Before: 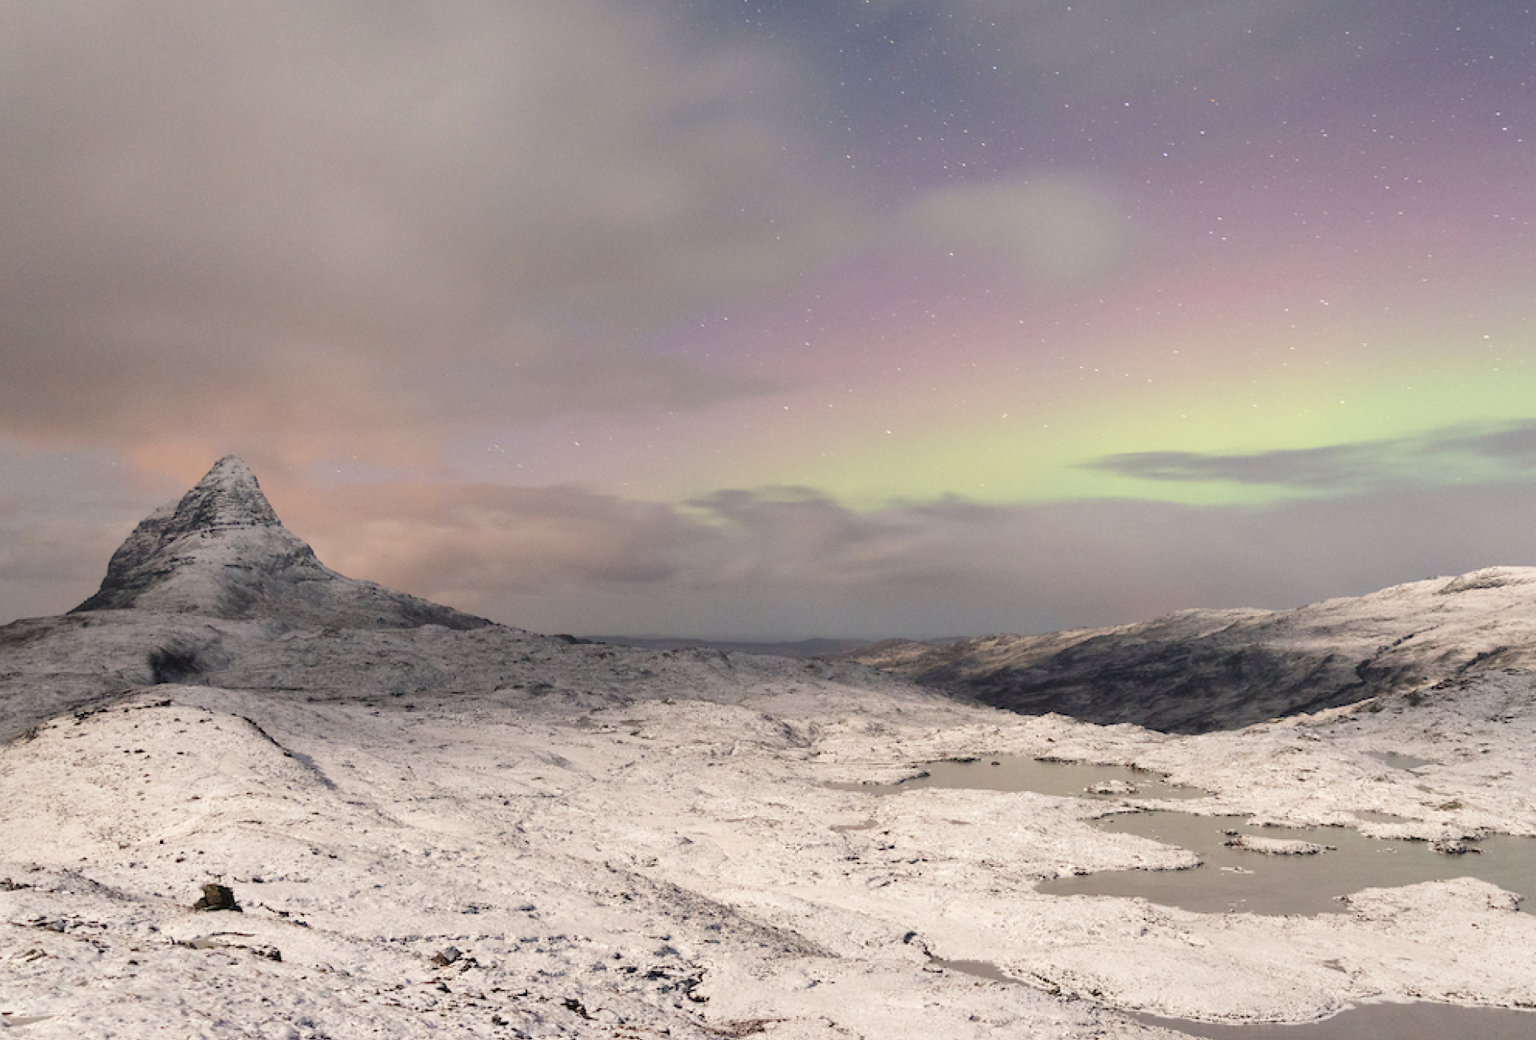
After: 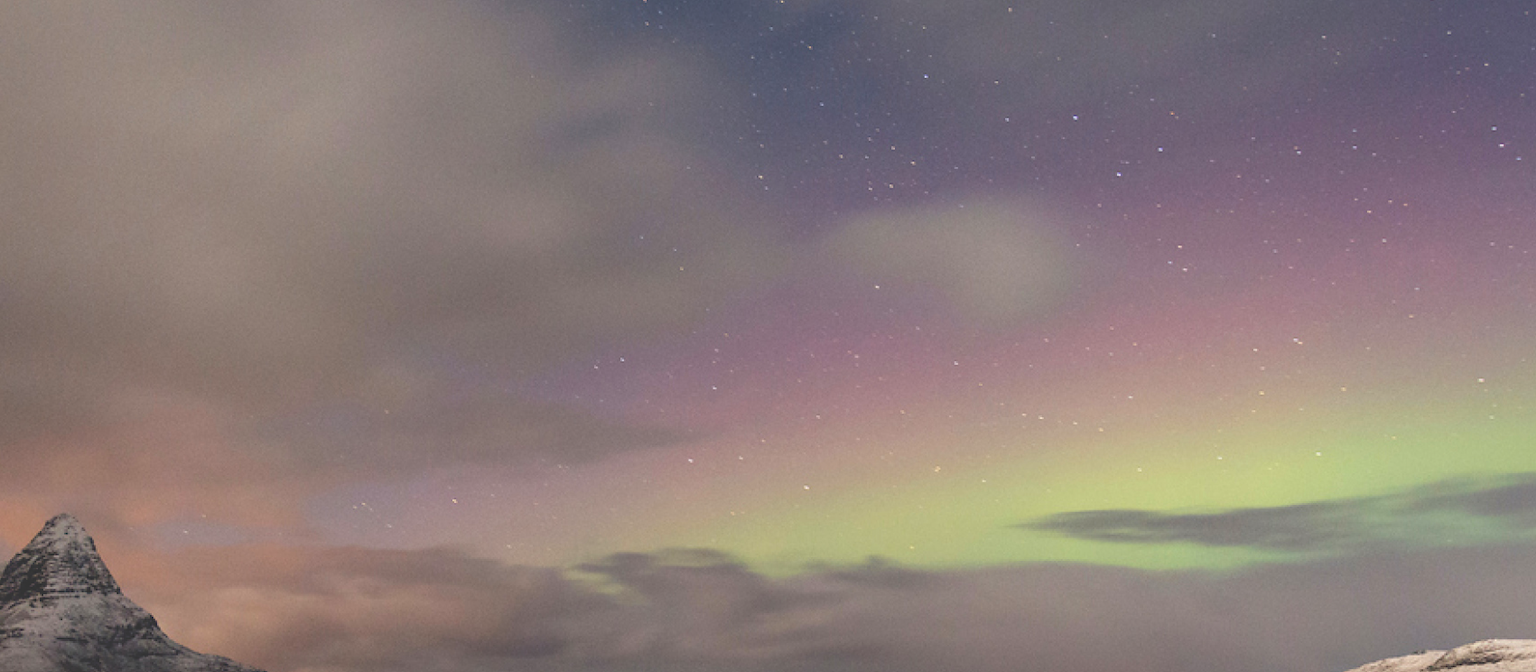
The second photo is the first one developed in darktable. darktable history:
crop and rotate: left 11.405%, bottom 42.668%
shadows and highlights: on, module defaults
base curve: curves: ch0 [(0, 0.02) (0.083, 0.036) (1, 1)], preserve colors none
